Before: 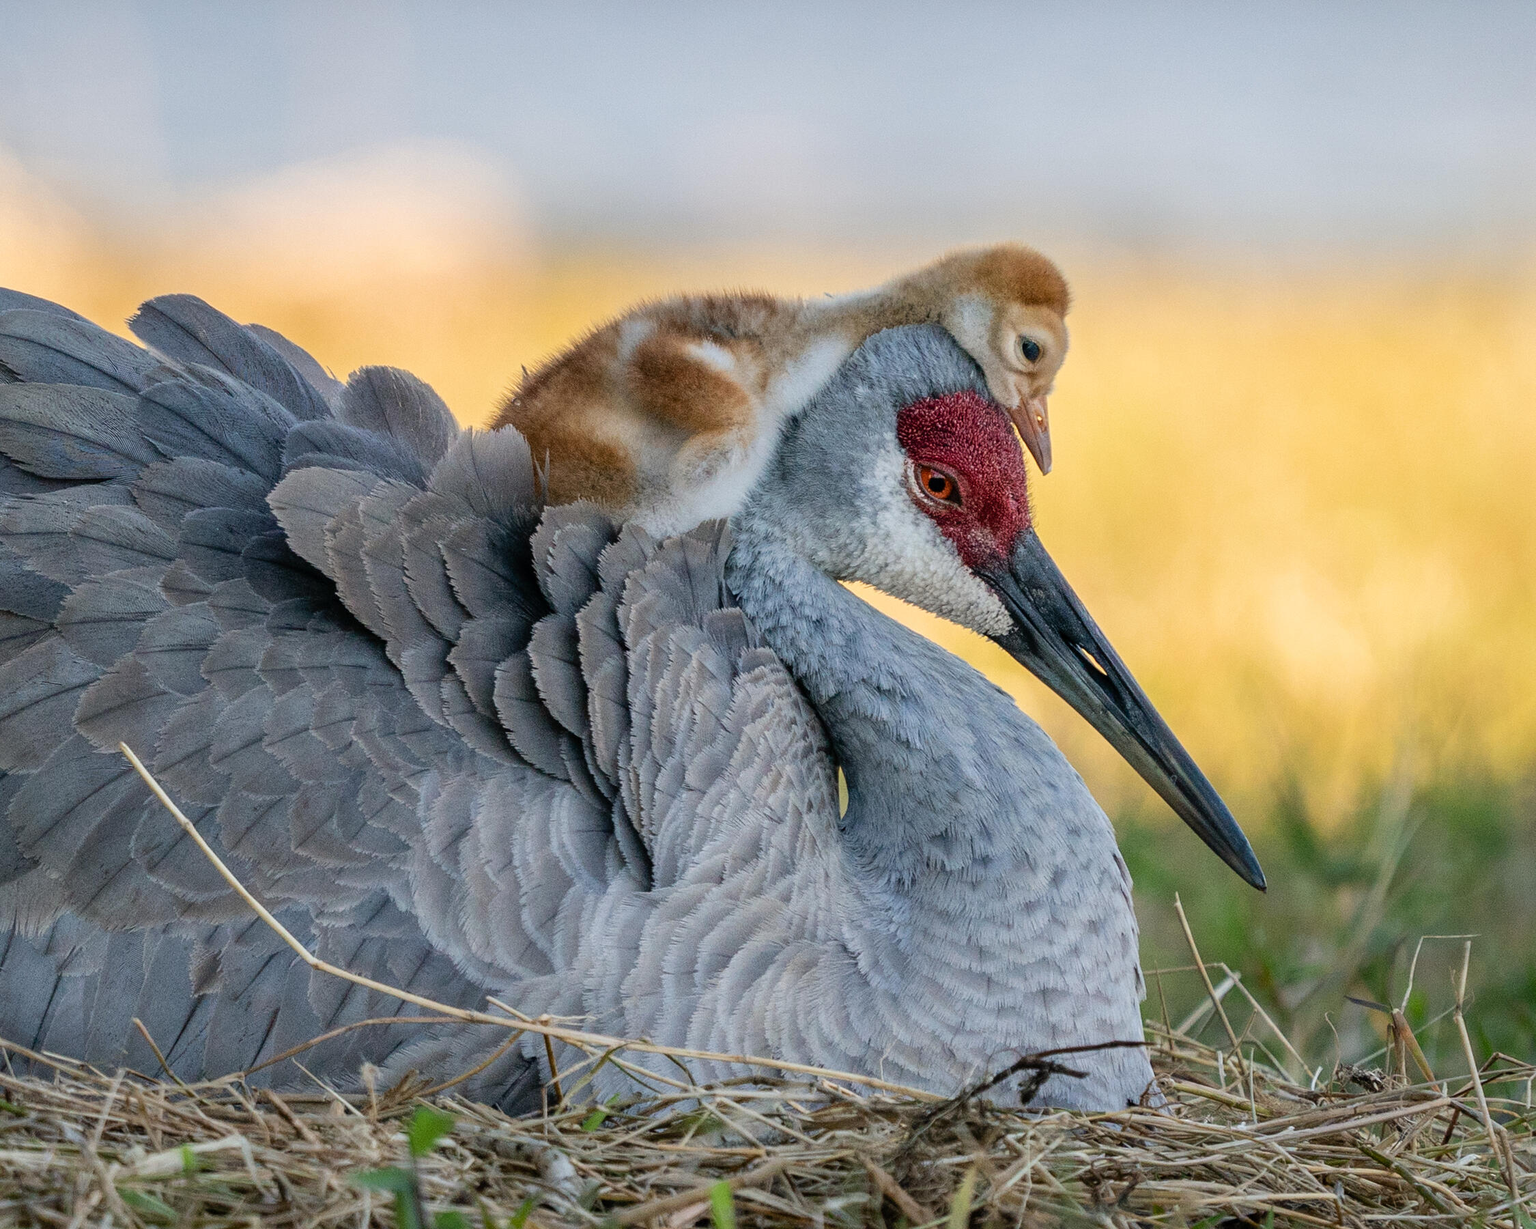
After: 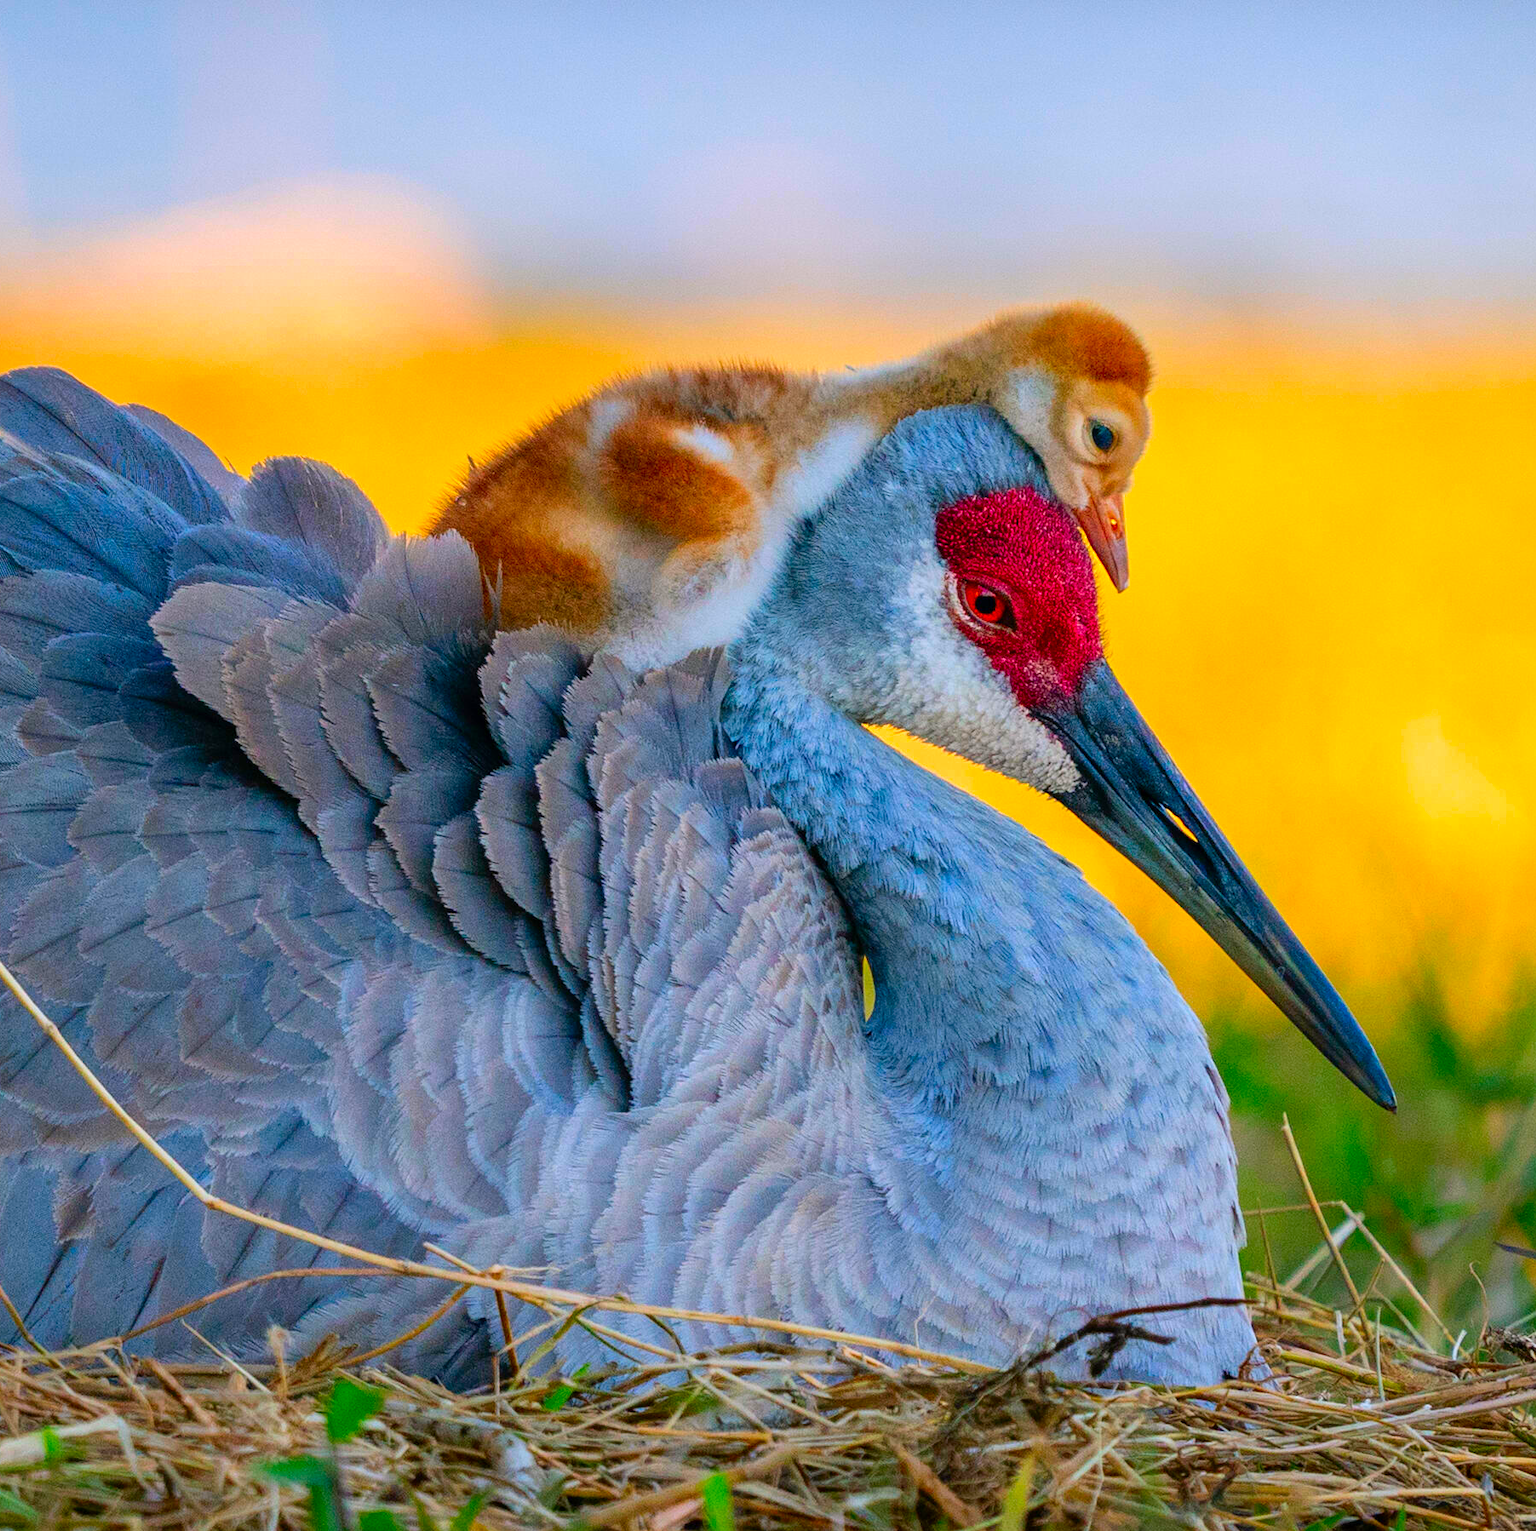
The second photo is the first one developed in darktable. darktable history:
color correction: highlights a* 1.59, highlights b* -1.7, saturation 2.48
crop and rotate: left 9.597%, right 10.195%
